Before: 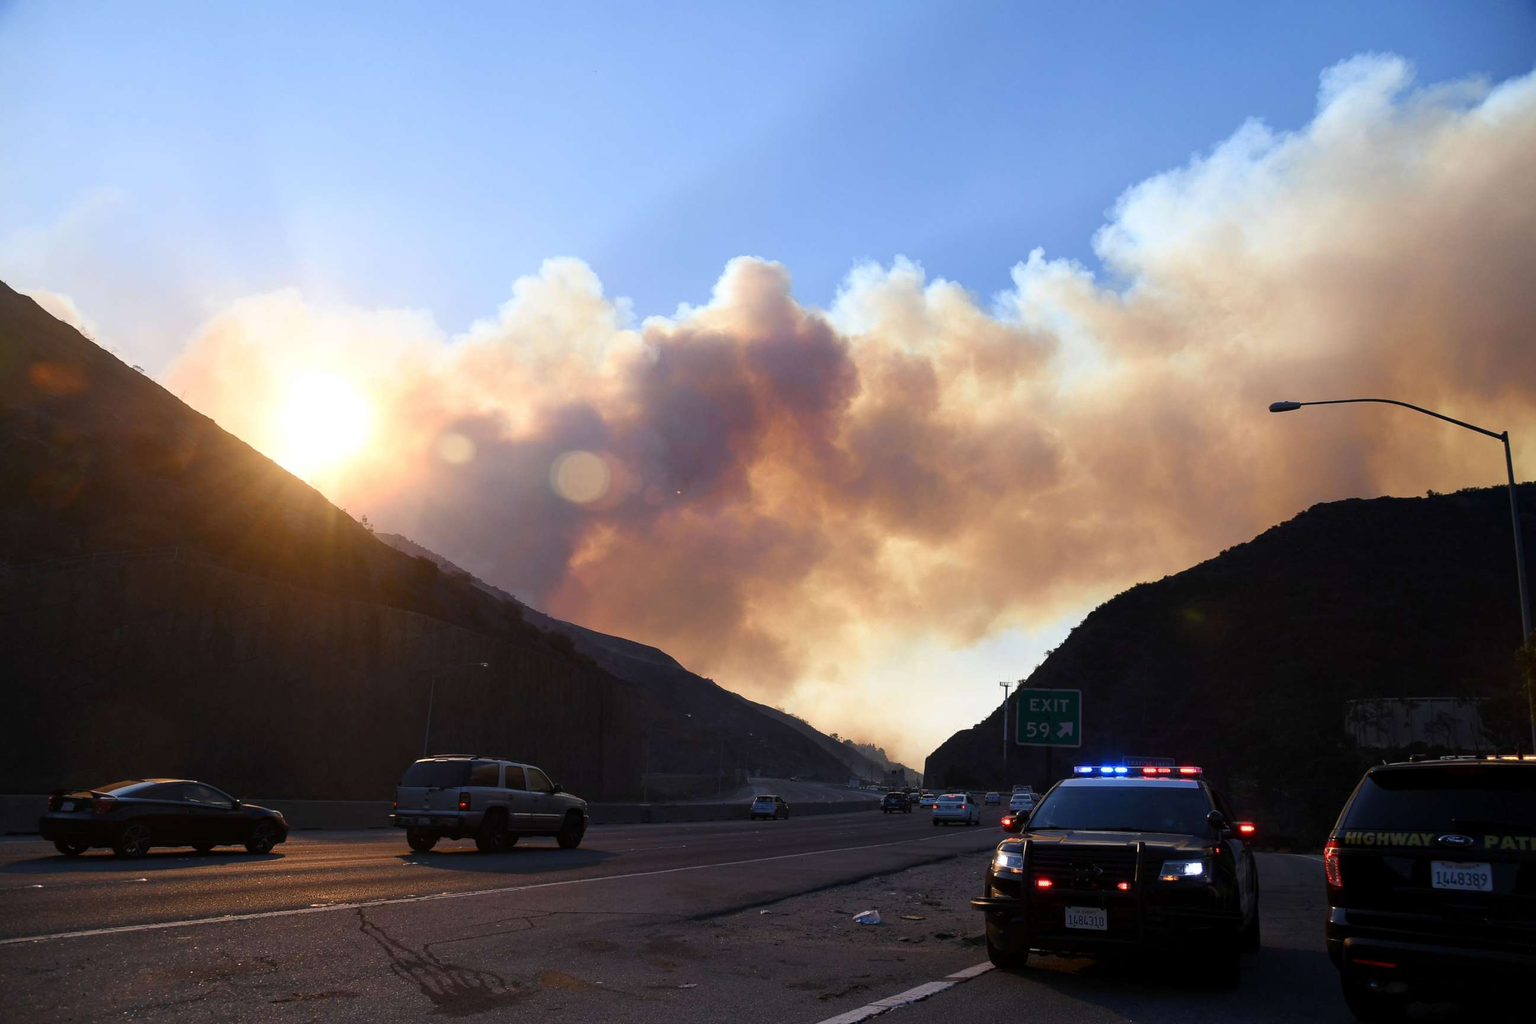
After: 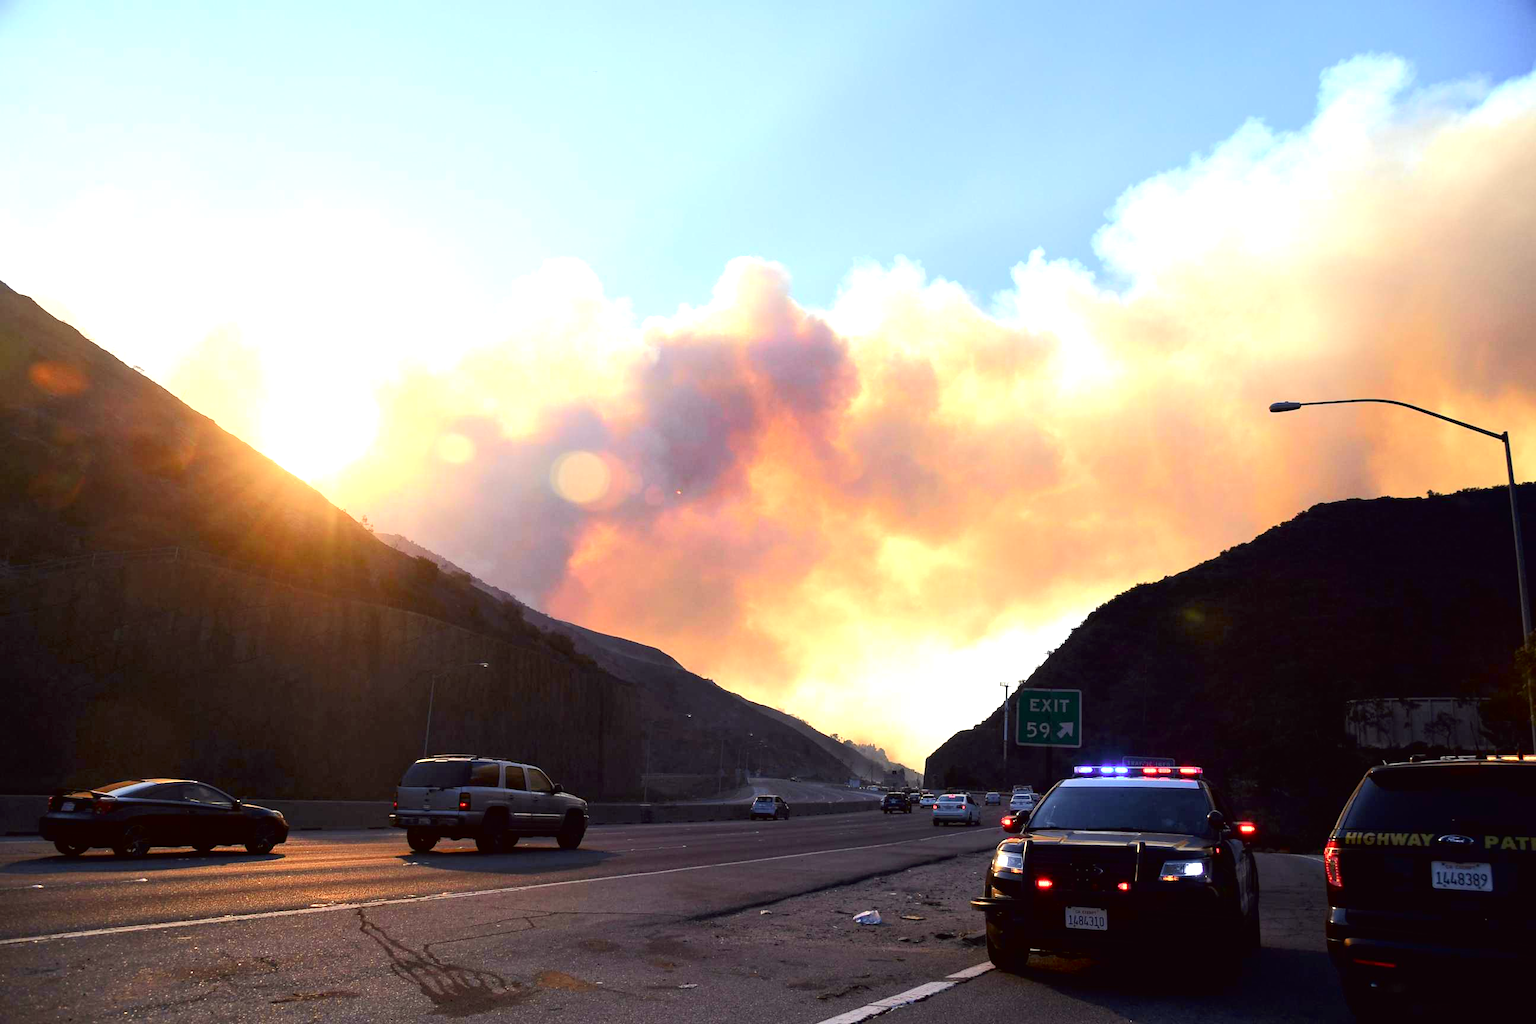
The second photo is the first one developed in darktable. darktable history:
exposure: black level correction 0, exposure 0.95 EV, compensate exposure bias true, compensate highlight preservation false
tone curve: curves: ch0 [(0, 0.013) (0.054, 0.018) (0.205, 0.191) (0.289, 0.292) (0.39, 0.424) (0.493, 0.551) (0.666, 0.743) (0.795, 0.841) (1, 0.998)]; ch1 [(0, 0) (0.385, 0.343) (0.439, 0.415) (0.494, 0.495) (0.501, 0.501) (0.51, 0.509) (0.548, 0.554) (0.586, 0.614) (0.66, 0.706) (0.783, 0.804) (1, 1)]; ch2 [(0, 0) (0.304, 0.31) (0.403, 0.399) (0.441, 0.428) (0.47, 0.469) (0.498, 0.496) (0.524, 0.538) (0.566, 0.579) (0.633, 0.665) (0.7, 0.711) (1, 1)], color space Lab, independent channels, preserve colors none
color correction: highlights a* -0.95, highlights b* 4.5, shadows a* 3.55
